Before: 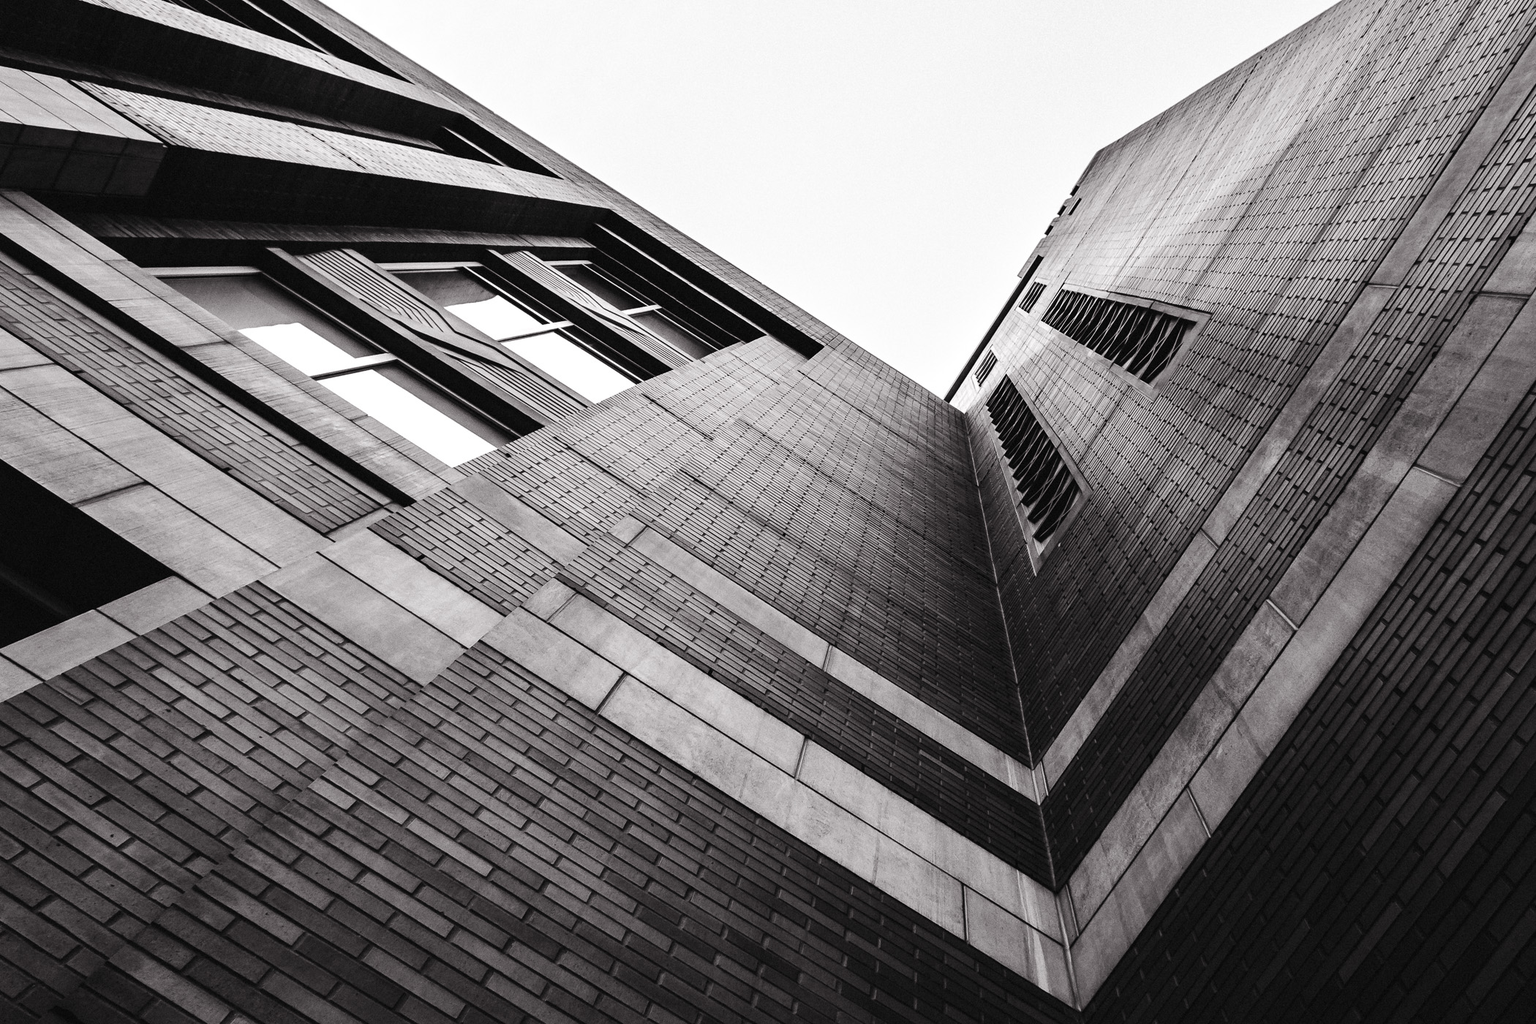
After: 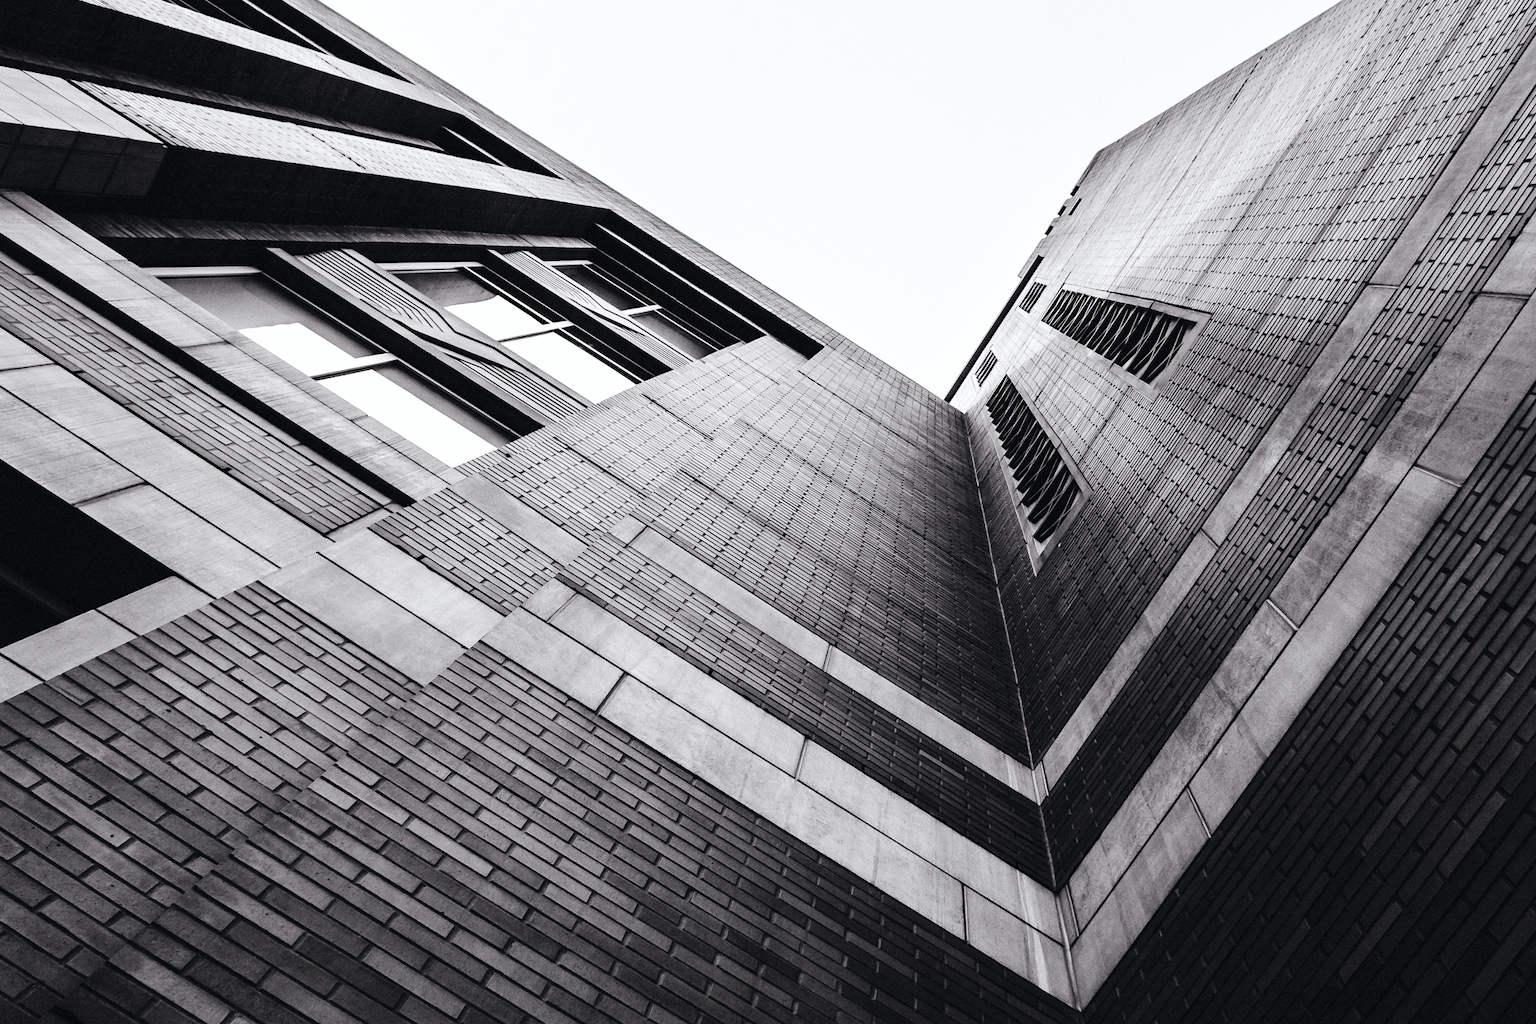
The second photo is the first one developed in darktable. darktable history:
tone curve: curves: ch0 [(0, 0) (0.051, 0.047) (0.102, 0.099) (0.228, 0.275) (0.432, 0.535) (0.695, 0.778) (0.908, 0.946) (1, 1)]; ch1 [(0, 0) (0.339, 0.298) (0.402, 0.363) (0.453, 0.421) (0.483, 0.469) (0.494, 0.493) (0.504, 0.501) (0.527, 0.538) (0.563, 0.595) (0.597, 0.632) (1, 1)]; ch2 [(0, 0) (0.48, 0.48) (0.504, 0.5) (0.539, 0.554) (0.59, 0.63) (0.642, 0.684) (0.824, 0.815) (1, 1)], color space Lab, independent channels, preserve colors none
